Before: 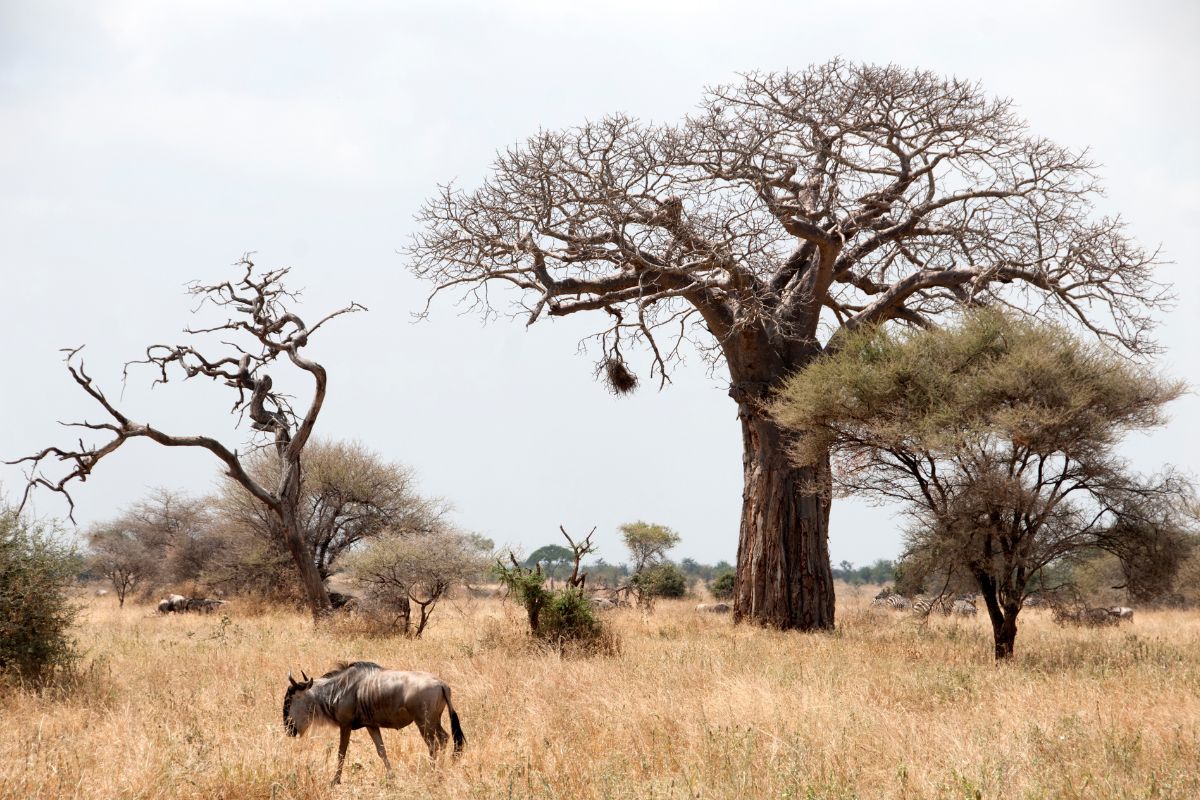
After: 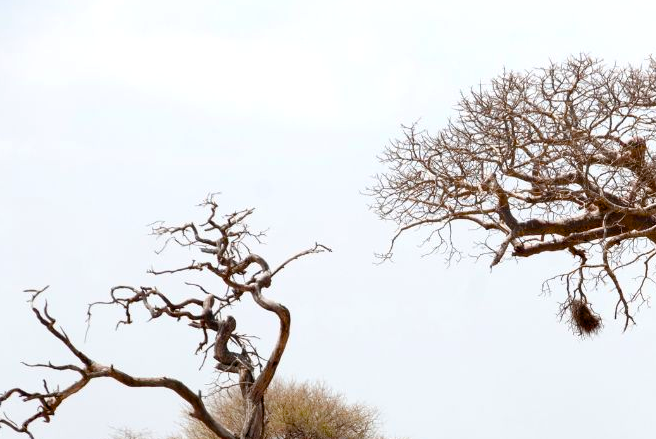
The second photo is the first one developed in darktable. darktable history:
color balance rgb: perceptual saturation grading › global saturation 45%, perceptual saturation grading › highlights -25%, perceptual saturation grading › shadows 50%, perceptual brilliance grading › global brilliance 3%, global vibrance 3%
crop and rotate: left 3.047%, top 7.509%, right 42.236%, bottom 37.598%
